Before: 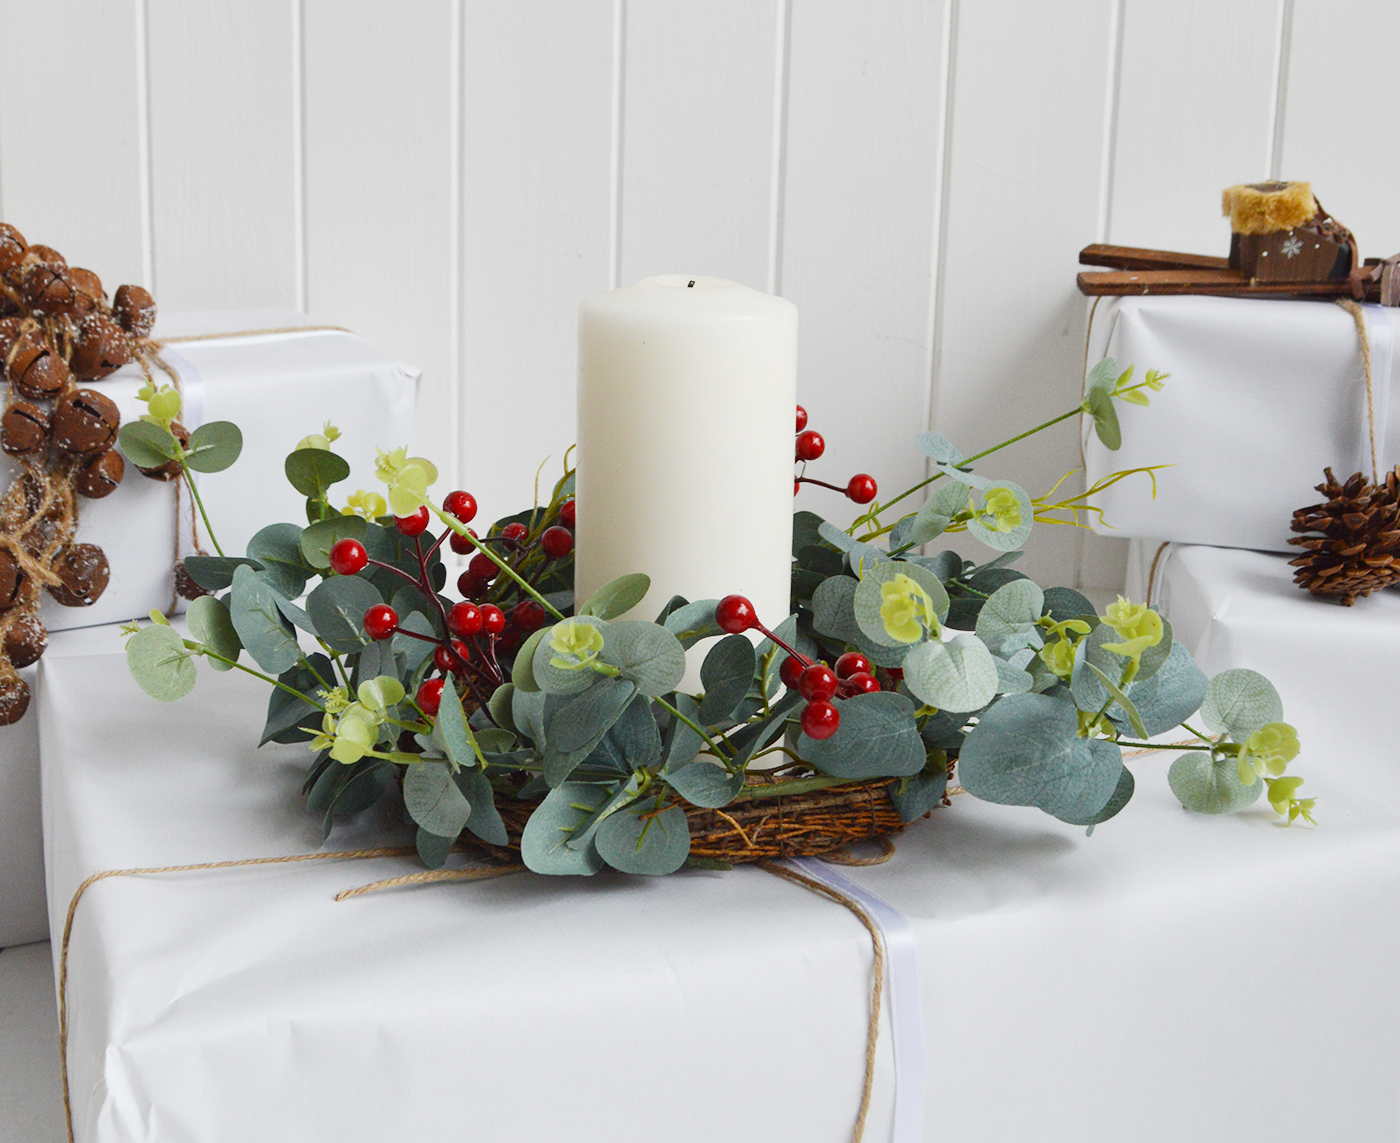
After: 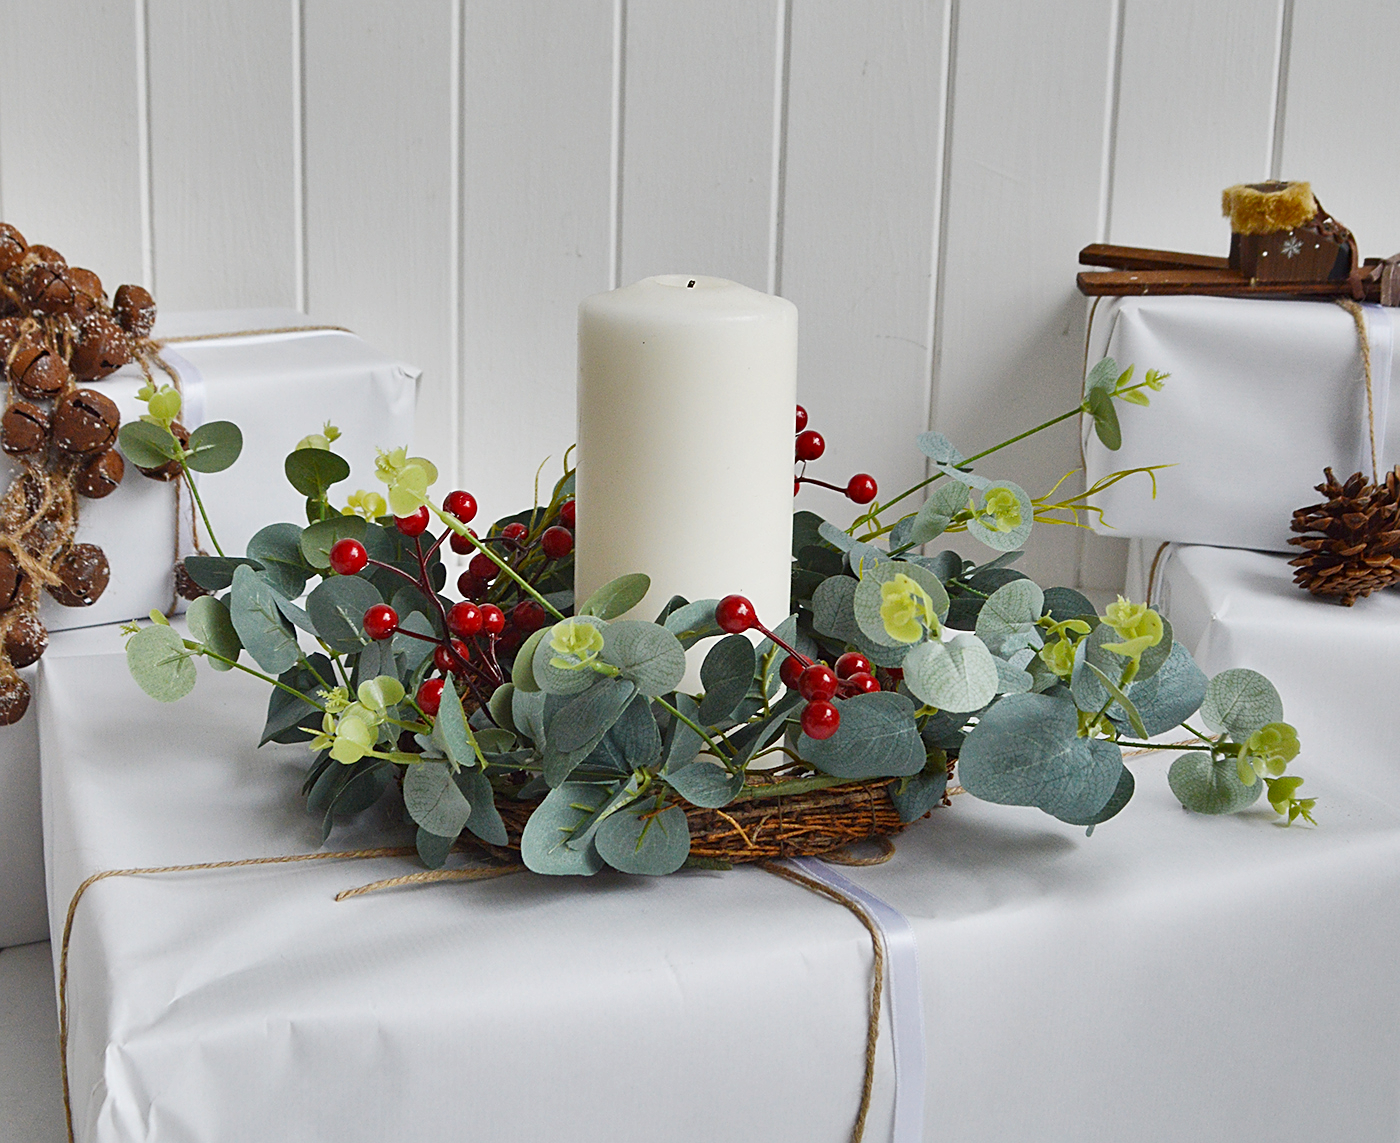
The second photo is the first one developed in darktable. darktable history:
sharpen: on, module defaults
shadows and highlights: radius 108.52, shadows 23.73, highlights -59.32, low approximation 0.01, soften with gaussian
